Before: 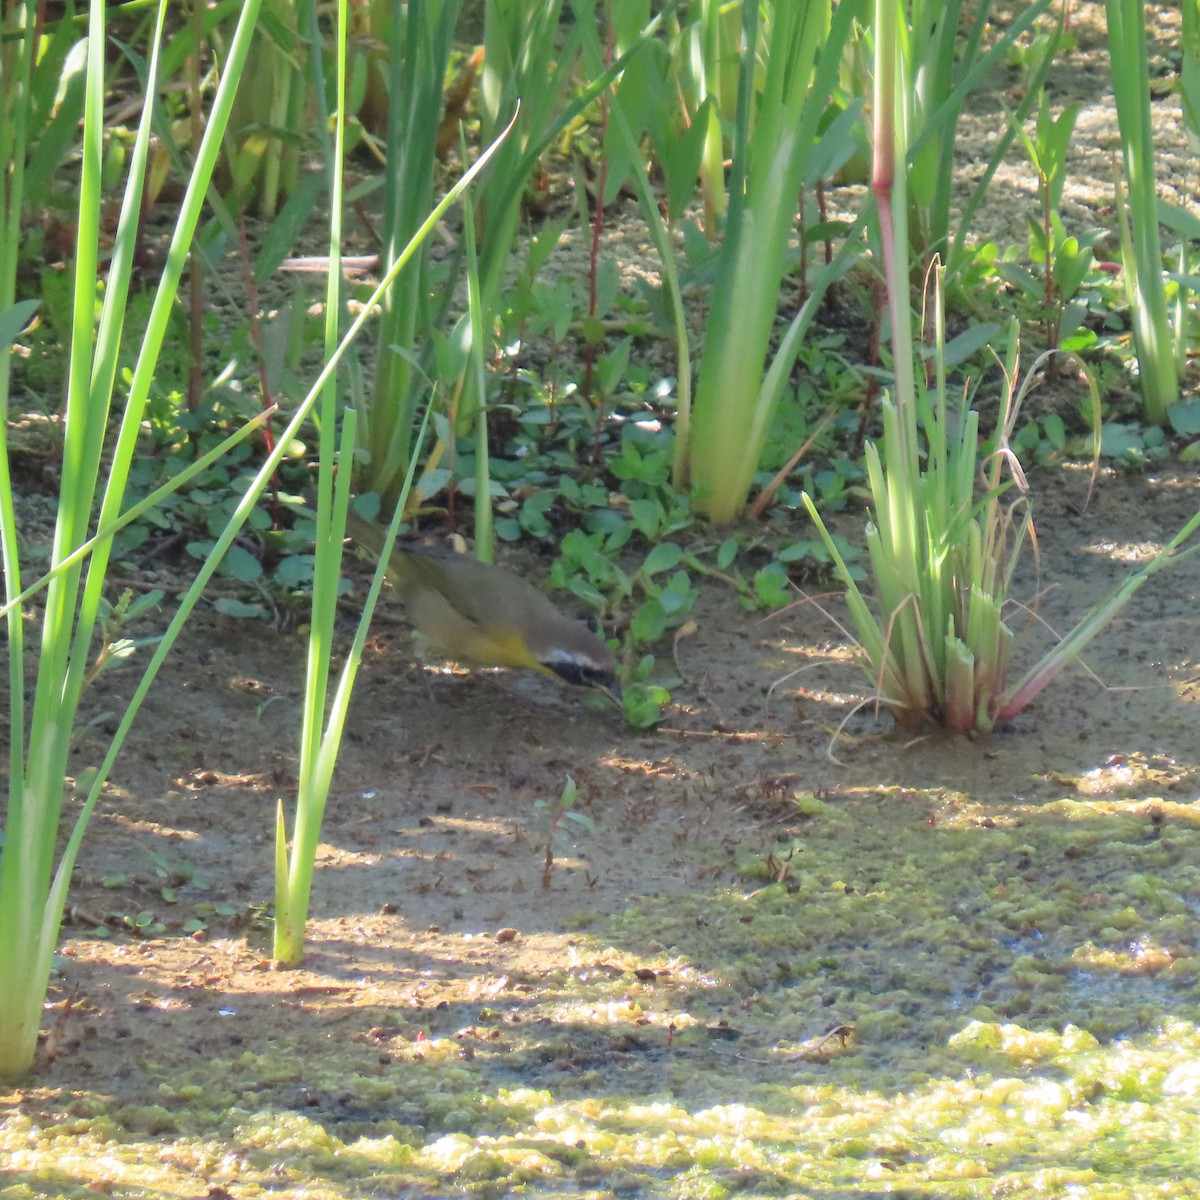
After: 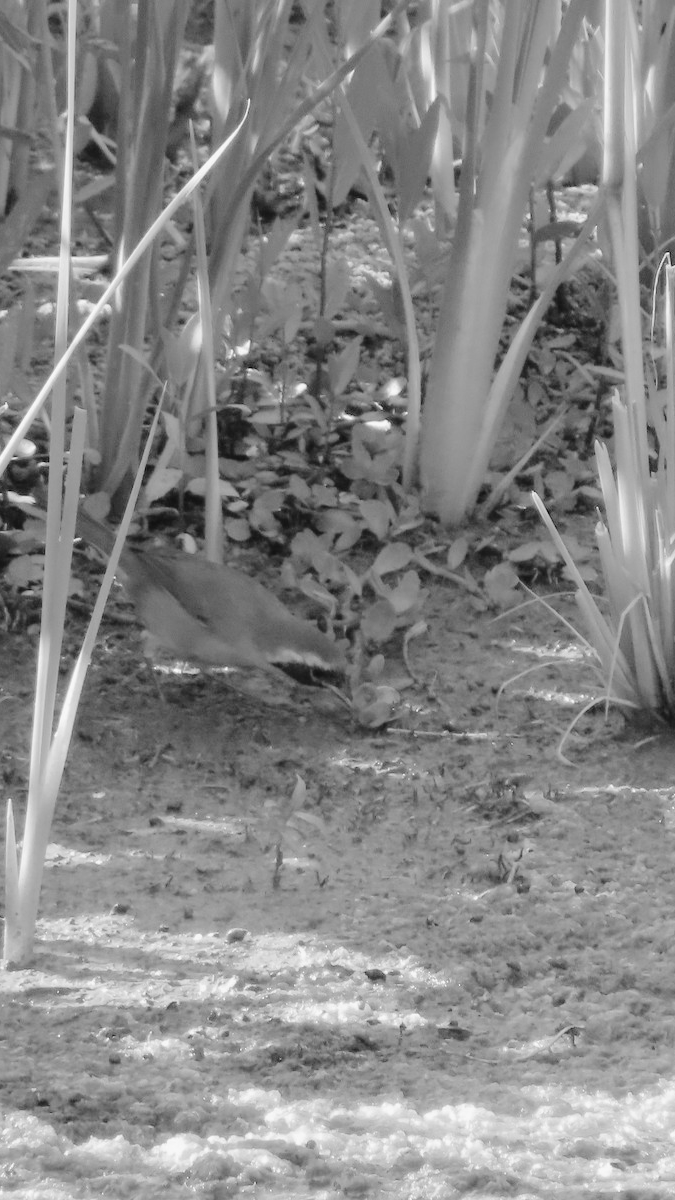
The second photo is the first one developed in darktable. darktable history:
tone curve: curves: ch0 [(0, 0) (0.003, 0.011) (0.011, 0.012) (0.025, 0.013) (0.044, 0.023) (0.069, 0.04) (0.1, 0.06) (0.136, 0.094) (0.177, 0.145) (0.224, 0.213) (0.277, 0.301) (0.335, 0.389) (0.399, 0.473) (0.468, 0.554) (0.543, 0.627) (0.623, 0.694) (0.709, 0.763) (0.801, 0.83) (0.898, 0.906) (1, 1)], preserve colors none
color calibration: output gray [0.31, 0.36, 0.33, 0], gray › normalize channels true, illuminant same as pipeline (D50), adaptation XYZ, x 0.346, y 0.359, gamut compression 0
crop and rotate: left 22.516%, right 21.234%
